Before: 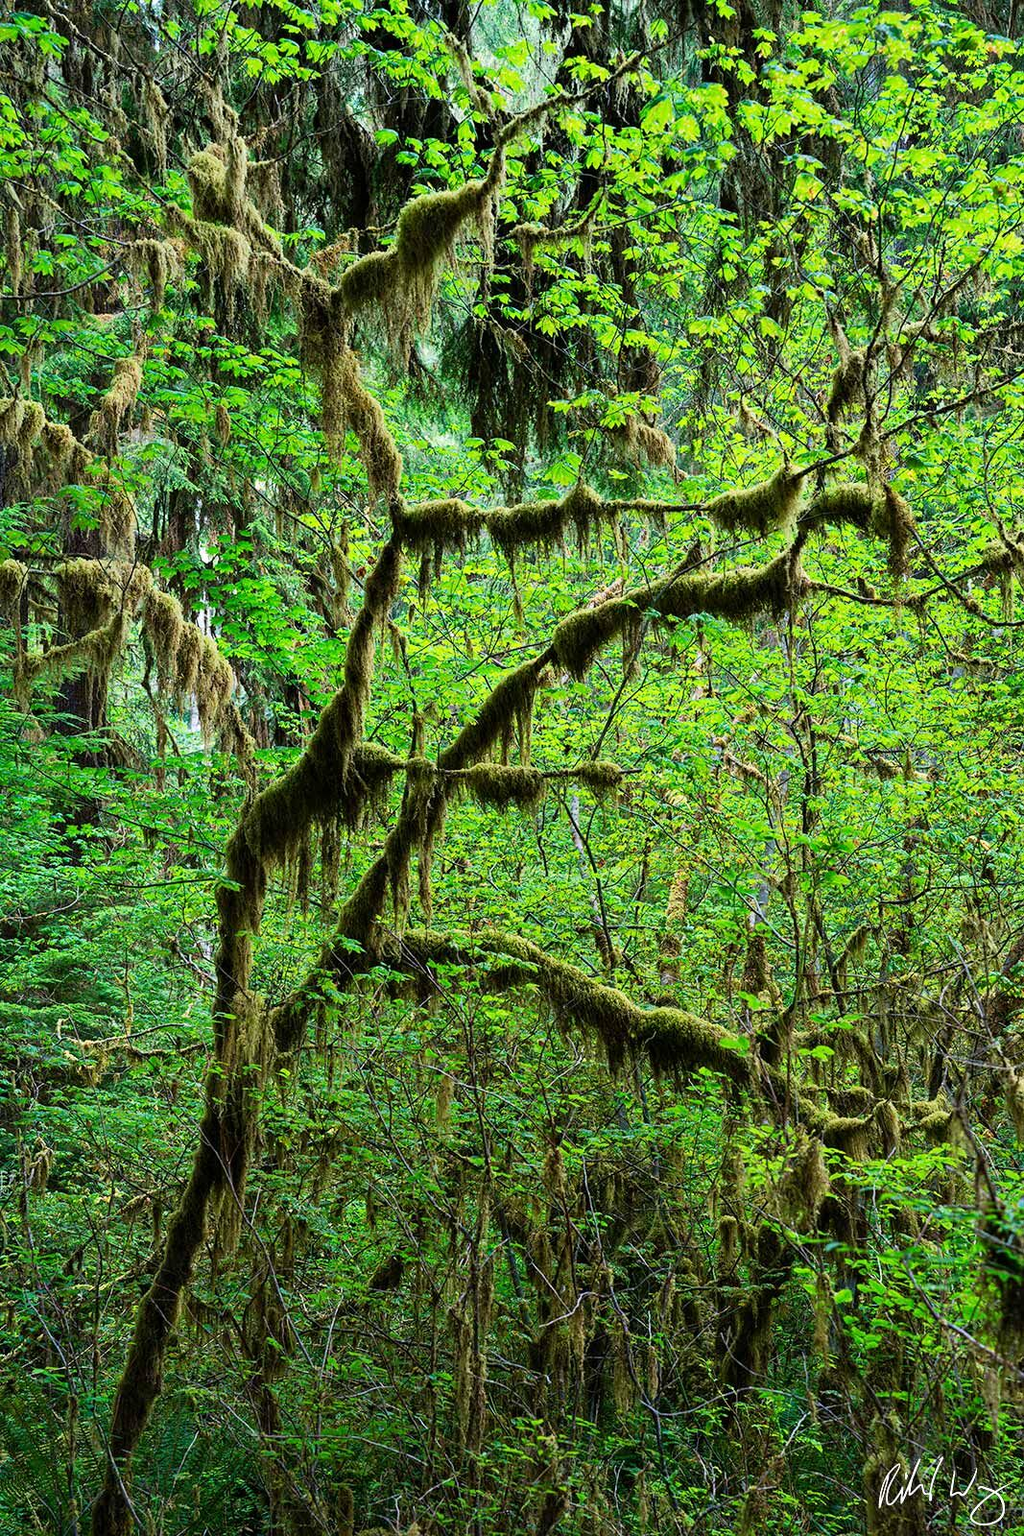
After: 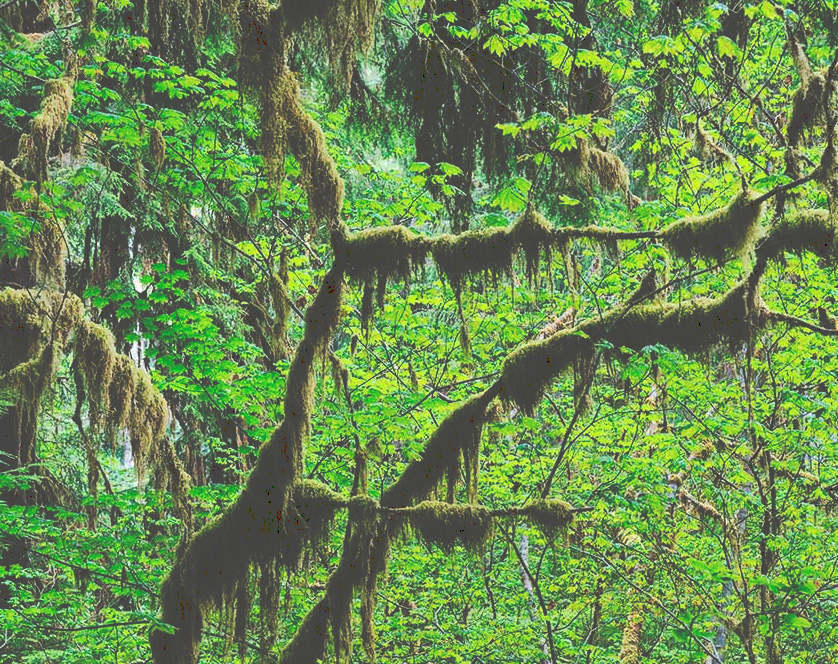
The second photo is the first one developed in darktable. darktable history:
crop: left 7.036%, top 18.398%, right 14.379%, bottom 40.043%
tone curve: curves: ch0 [(0, 0) (0.003, 0.284) (0.011, 0.284) (0.025, 0.288) (0.044, 0.29) (0.069, 0.292) (0.1, 0.296) (0.136, 0.298) (0.177, 0.305) (0.224, 0.312) (0.277, 0.327) (0.335, 0.362) (0.399, 0.407) (0.468, 0.464) (0.543, 0.537) (0.623, 0.62) (0.709, 0.71) (0.801, 0.79) (0.898, 0.862) (1, 1)], preserve colors none
